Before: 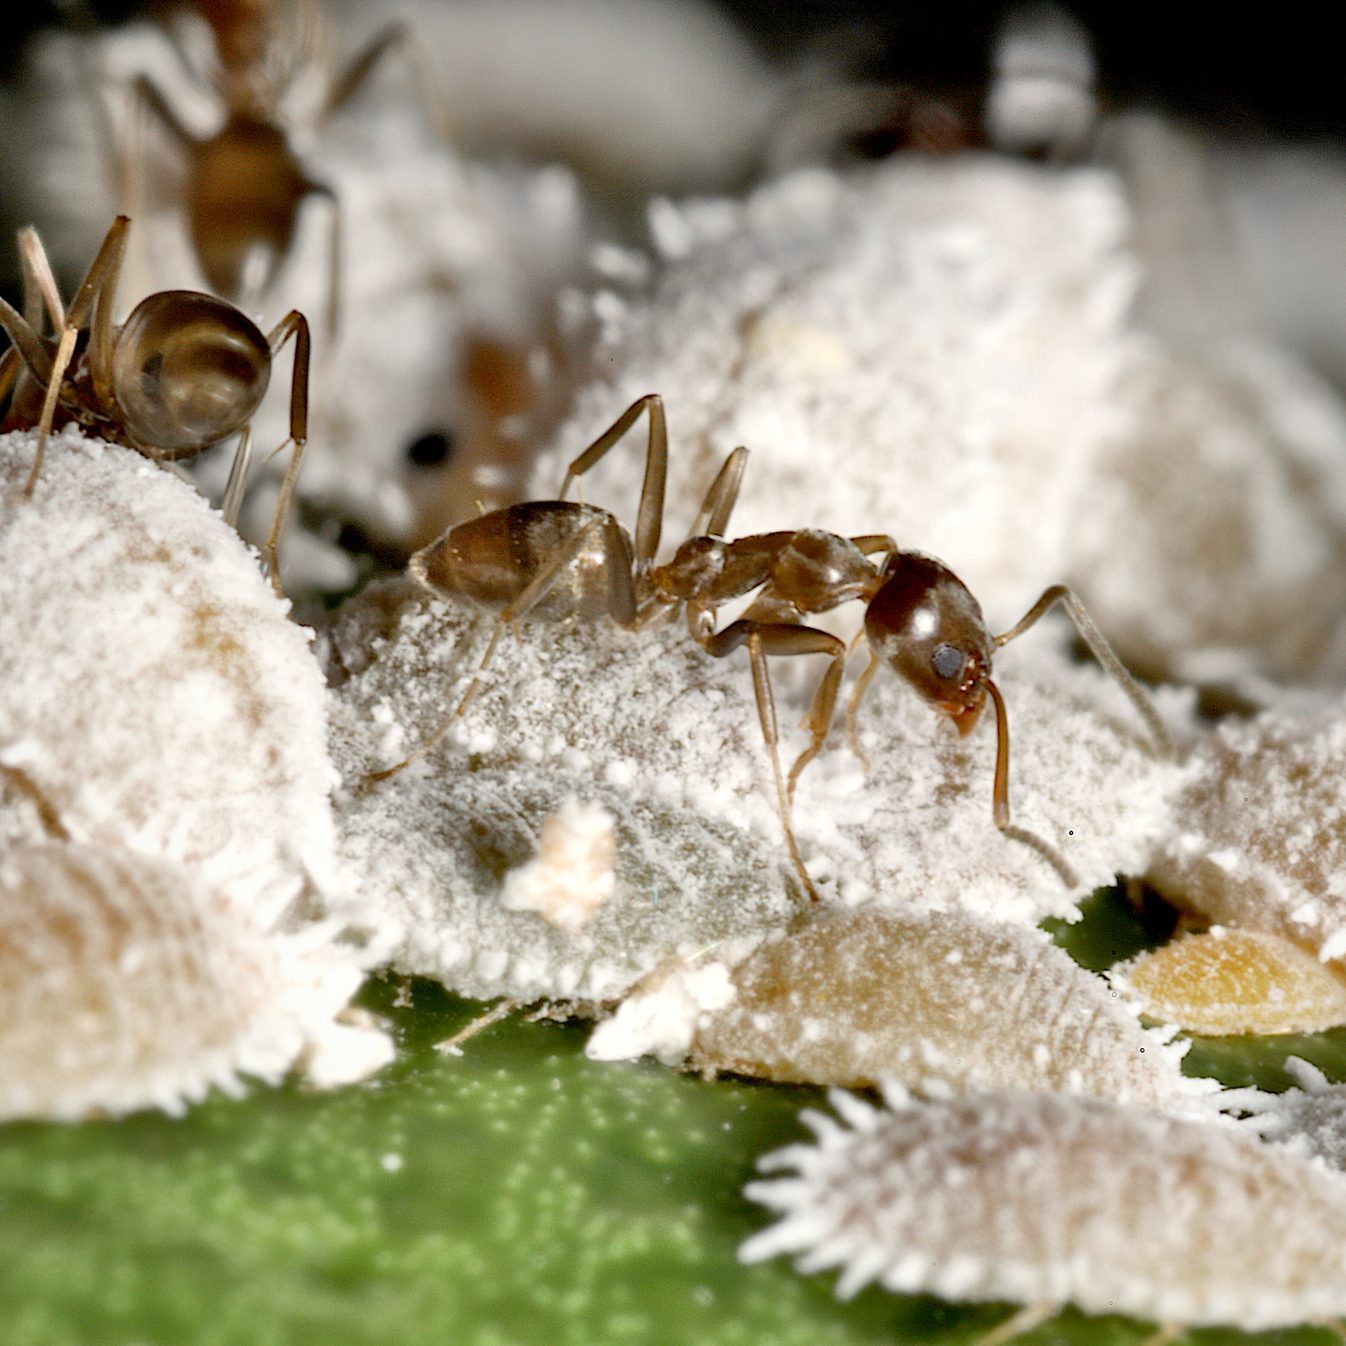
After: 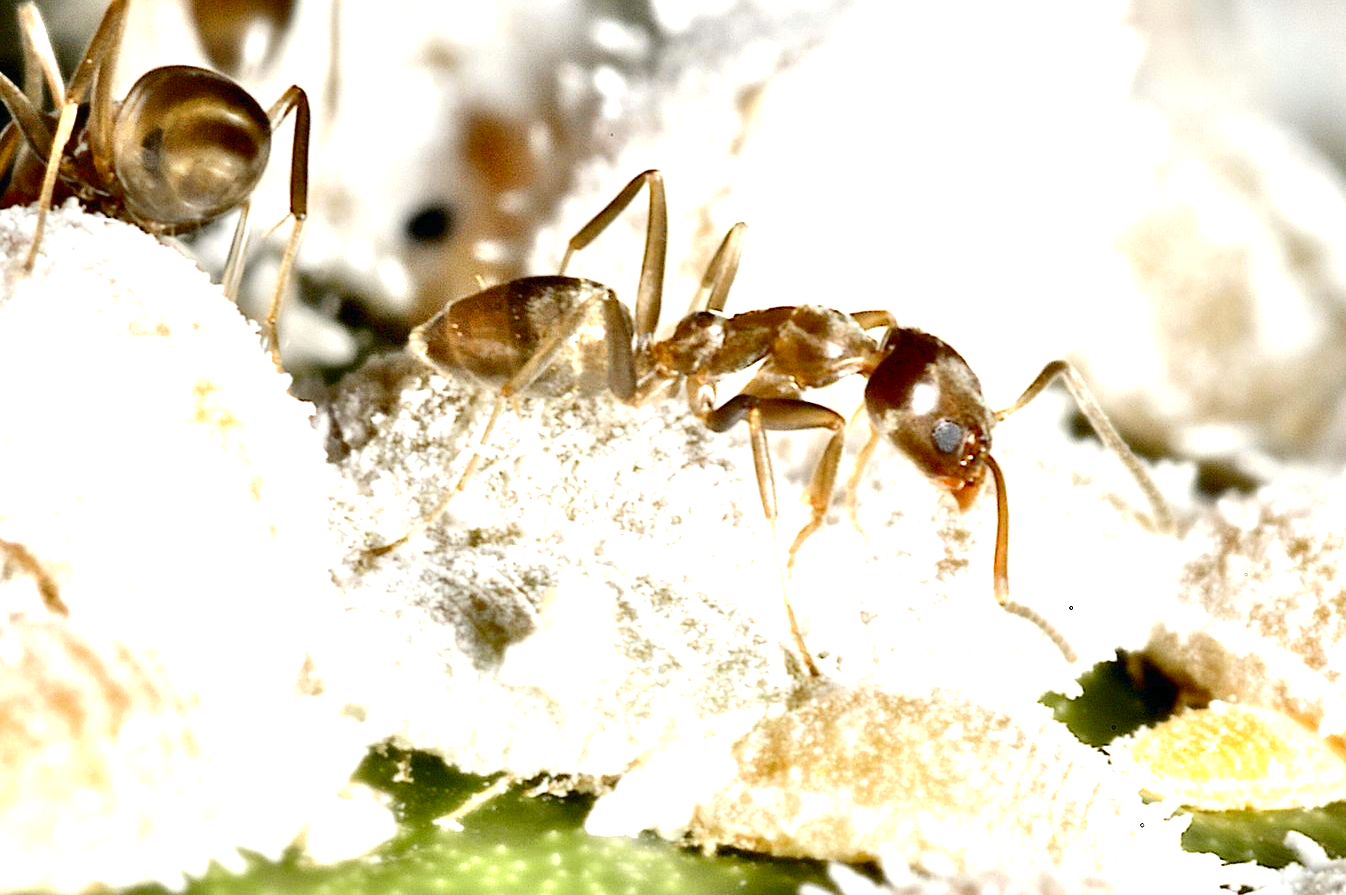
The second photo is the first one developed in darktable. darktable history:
exposure: black level correction 0, exposure 1.35 EV, compensate exposure bias true, compensate highlight preservation false
crop: top 16.727%, bottom 16.727%
tone curve: curves: ch0 [(0, 0) (0.227, 0.17) (0.766, 0.774) (1, 1)]; ch1 [(0, 0) (0.114, 0.127) (0.437, 0.452) (0.498, 0.495) (0.579, 0.576) (1, 1)]; ch2 [(0, 0) (0.233, 0.259) (0.493, 0.492) (0.568, 0.579) (1, 1)], color space Lab, independent channels, preserve colors none
